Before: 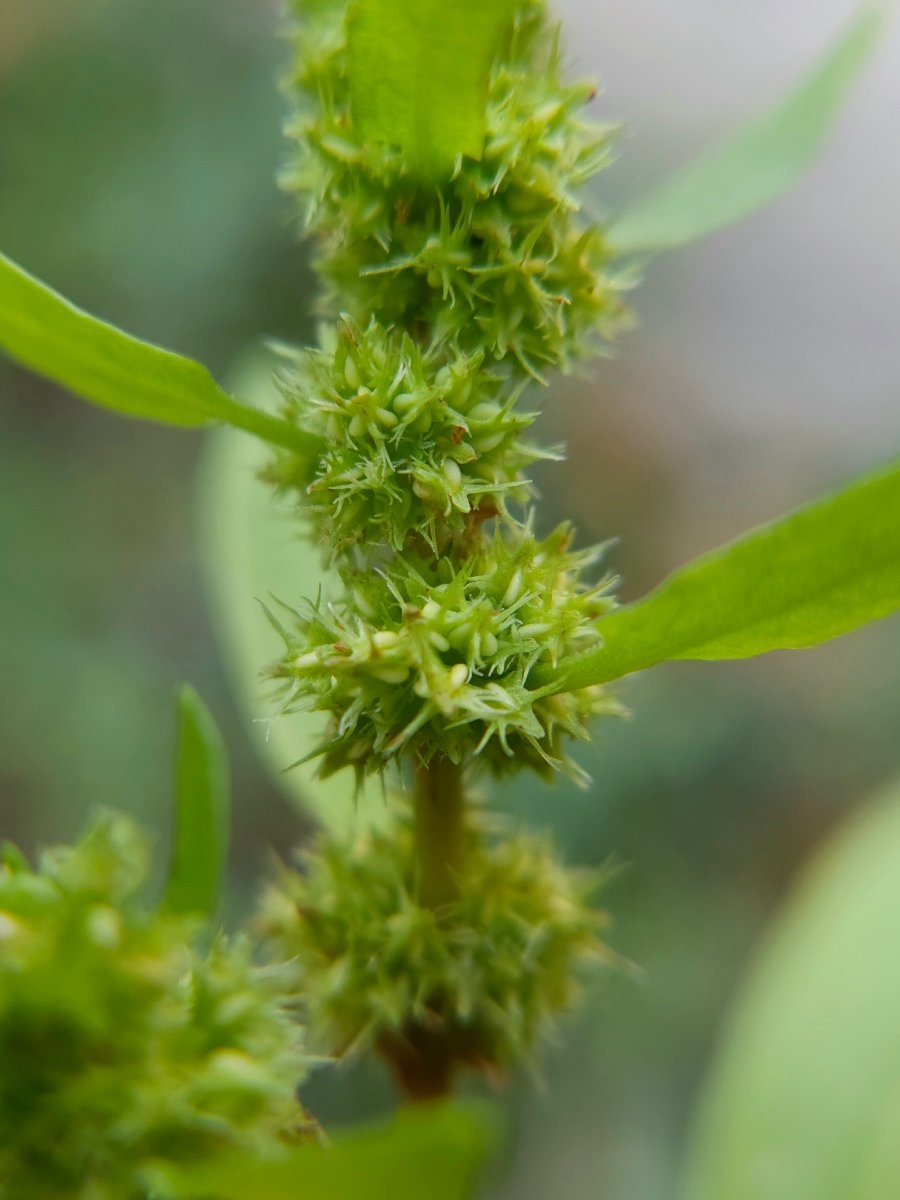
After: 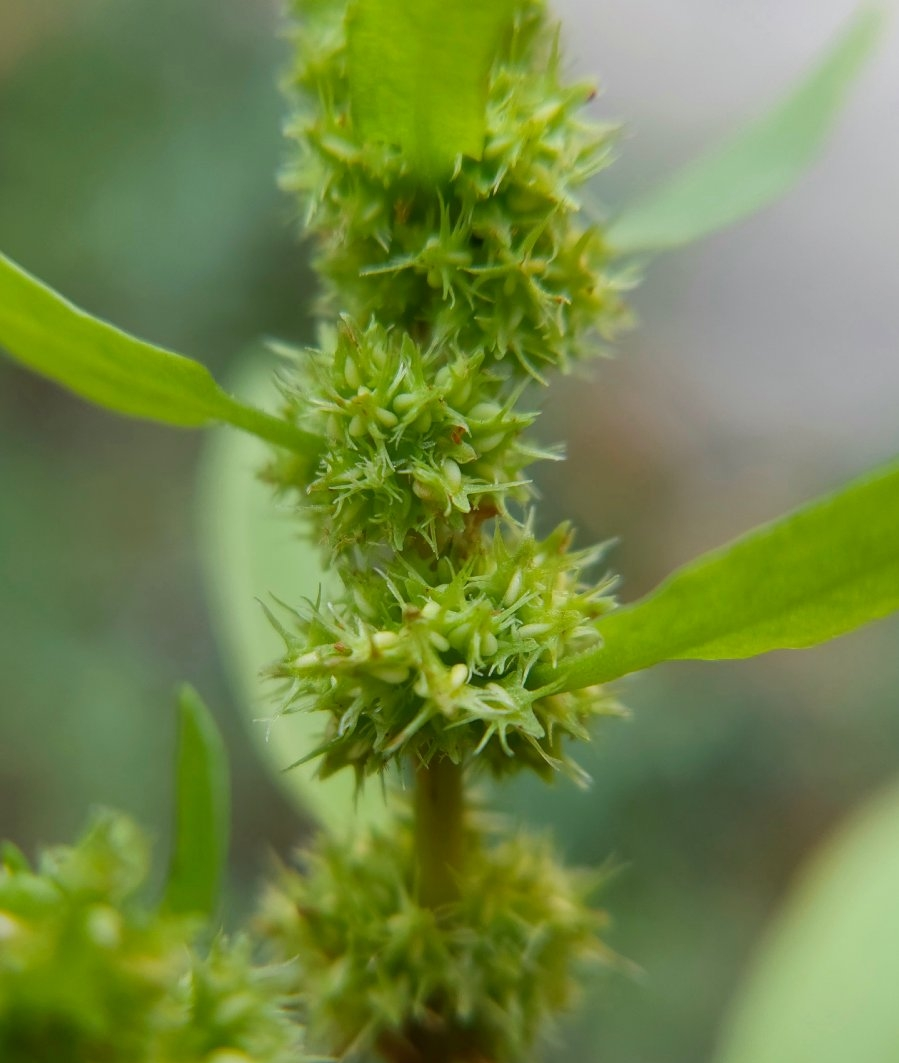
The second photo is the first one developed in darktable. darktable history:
crop and rotate: top 0%, bottom 11.401%
